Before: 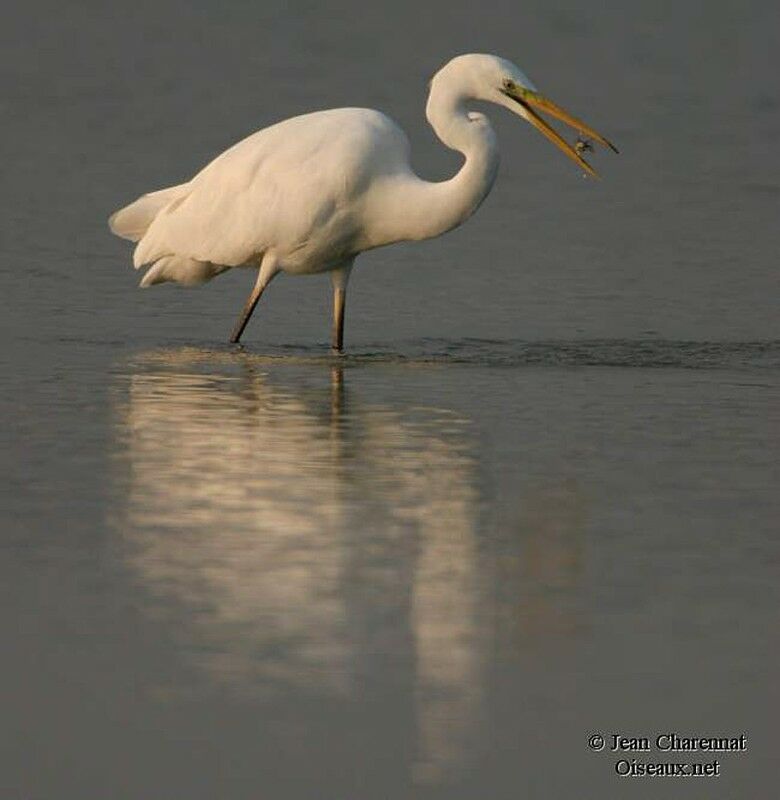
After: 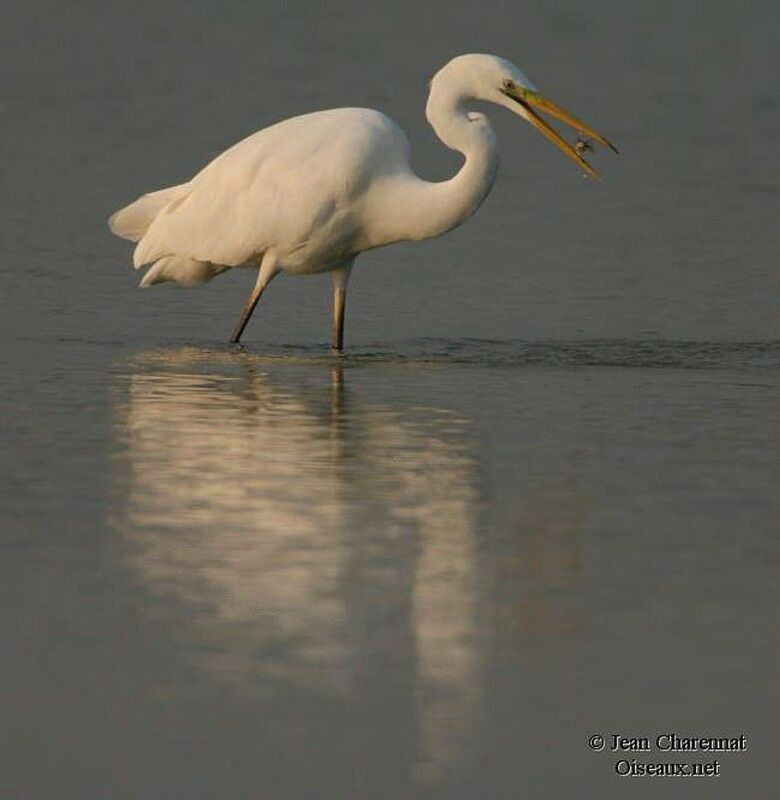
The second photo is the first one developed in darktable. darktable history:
tone curve: curves: ch0 [(0, 0) (0.003, 0.027) (0.011, 0.03) (0.025, 0.04) (0.044, 0.063) (0.069, 0.093) (0.1, 0.125) (0.136, 0.153) (0.177, 0.191) (0.224, 0.232) (0.277, 0.279) (0.335, 0.333) (0.399, 0.39) (0.468, 0.457) (0.543, 0.535) (0.623, 0.611) (0.709, 0.683) (0.801, 0.758) (0.898, 0.853) (1, 1)], color space Lab, independent channels, preserve colors none
